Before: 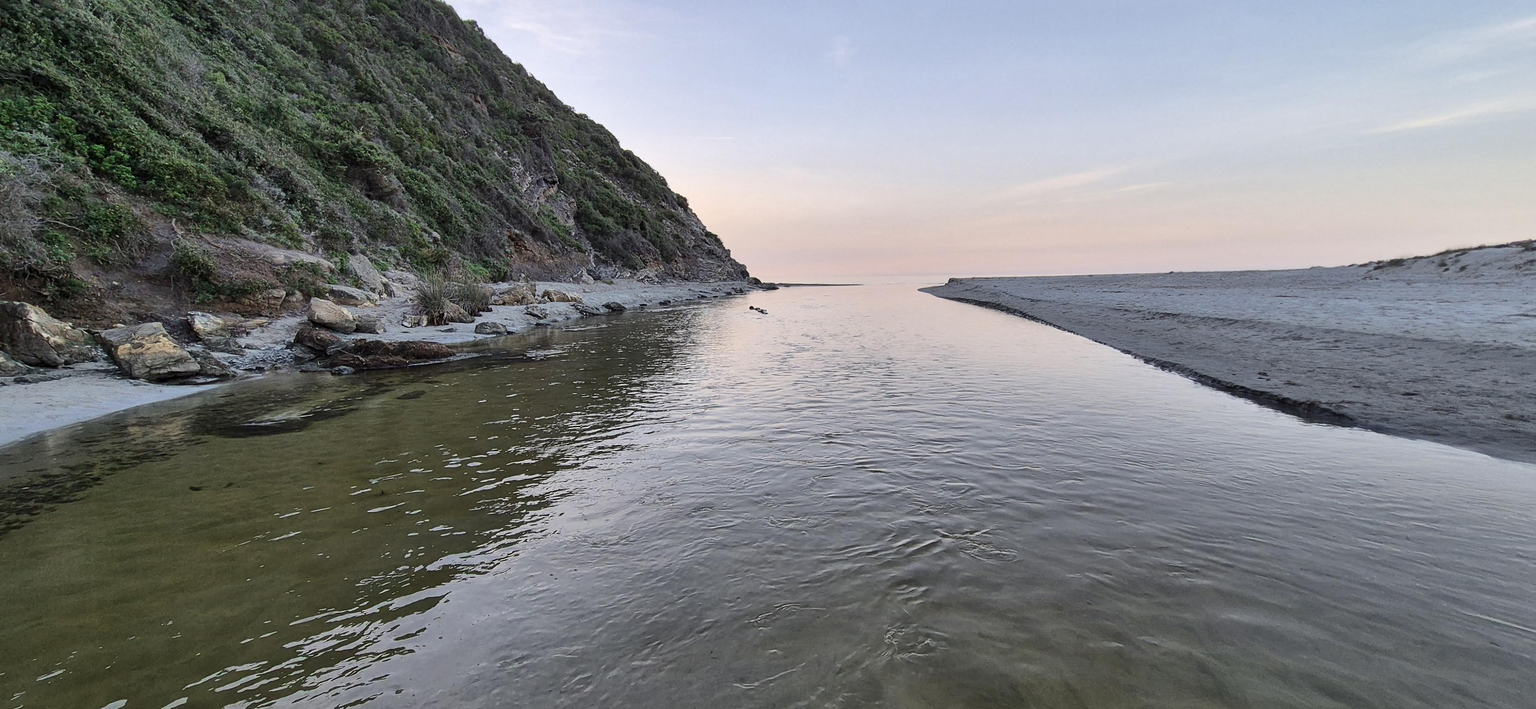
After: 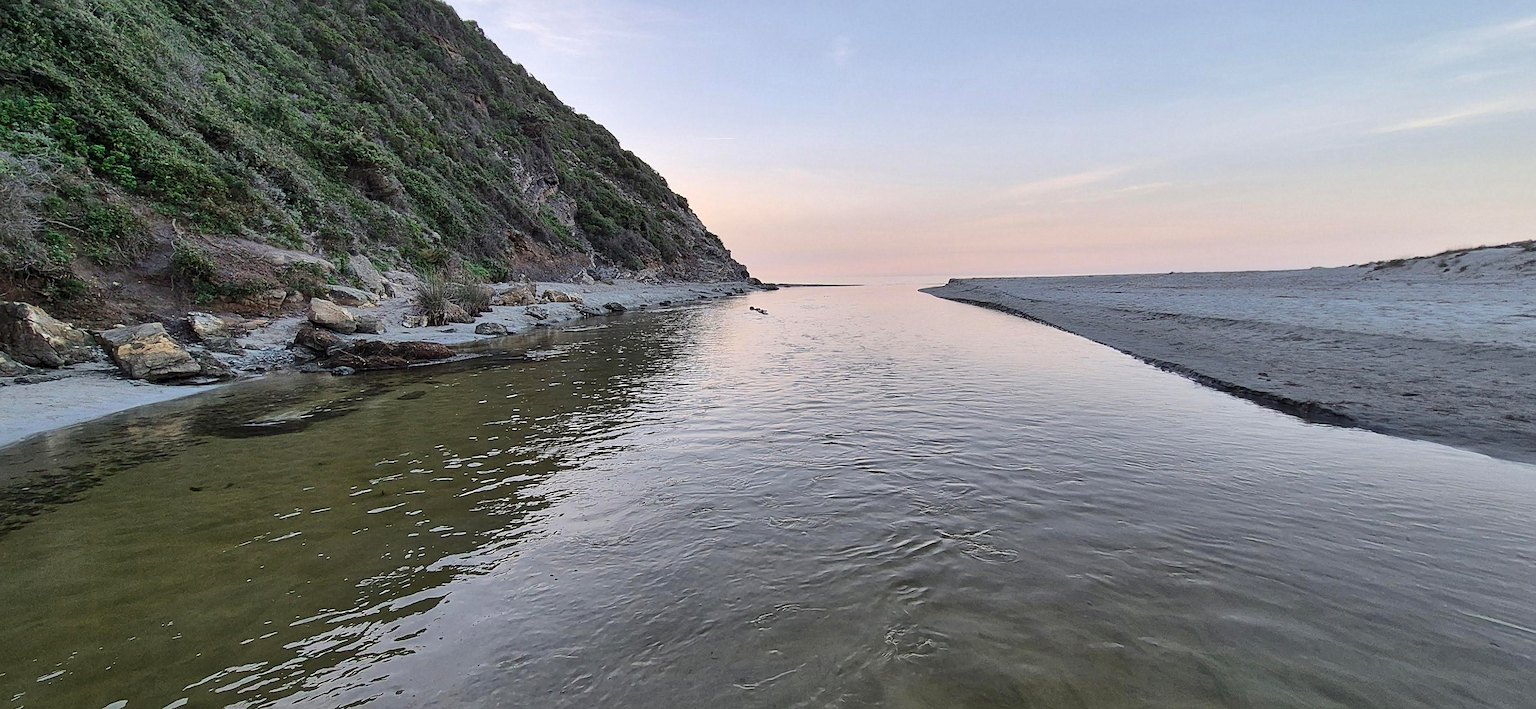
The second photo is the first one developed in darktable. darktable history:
sharpen: radius 2.161, amount 0.387, threshold 0.032
